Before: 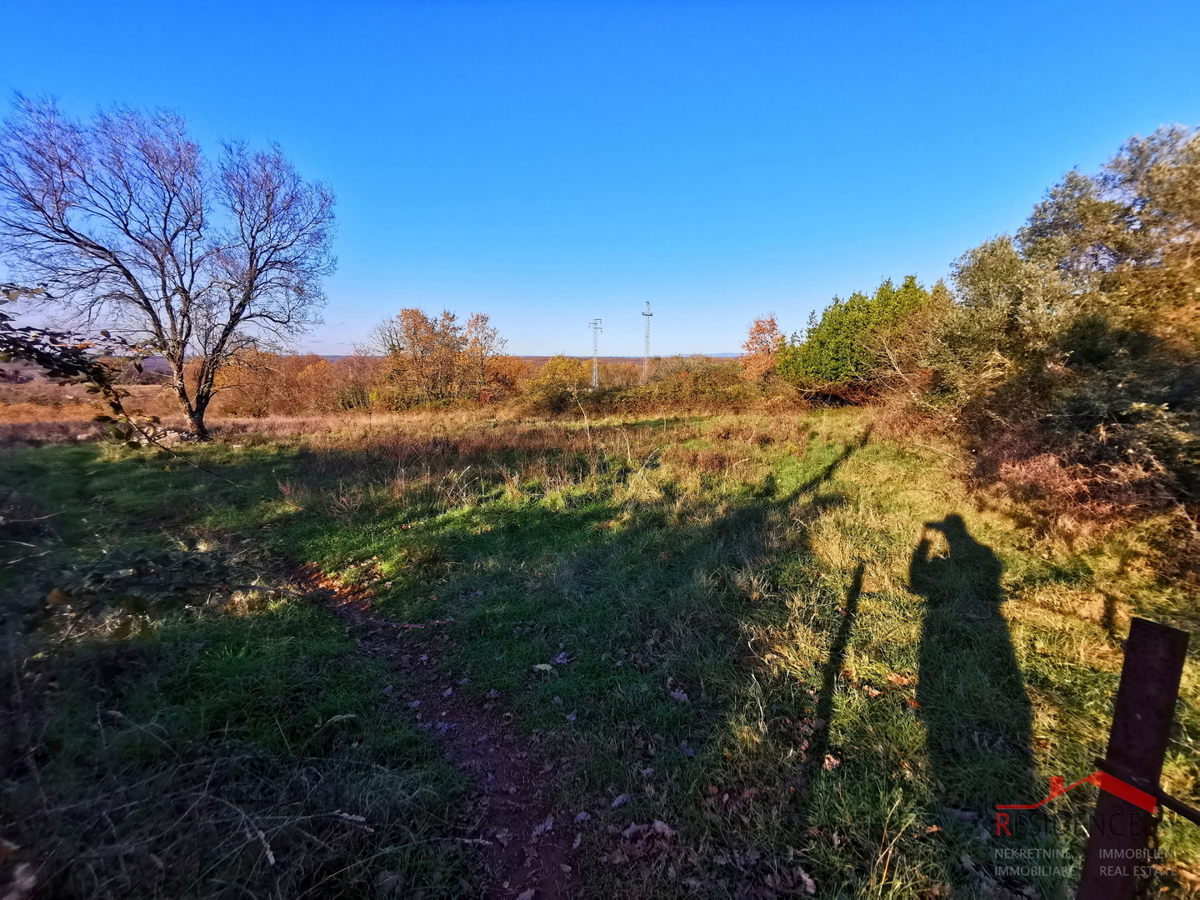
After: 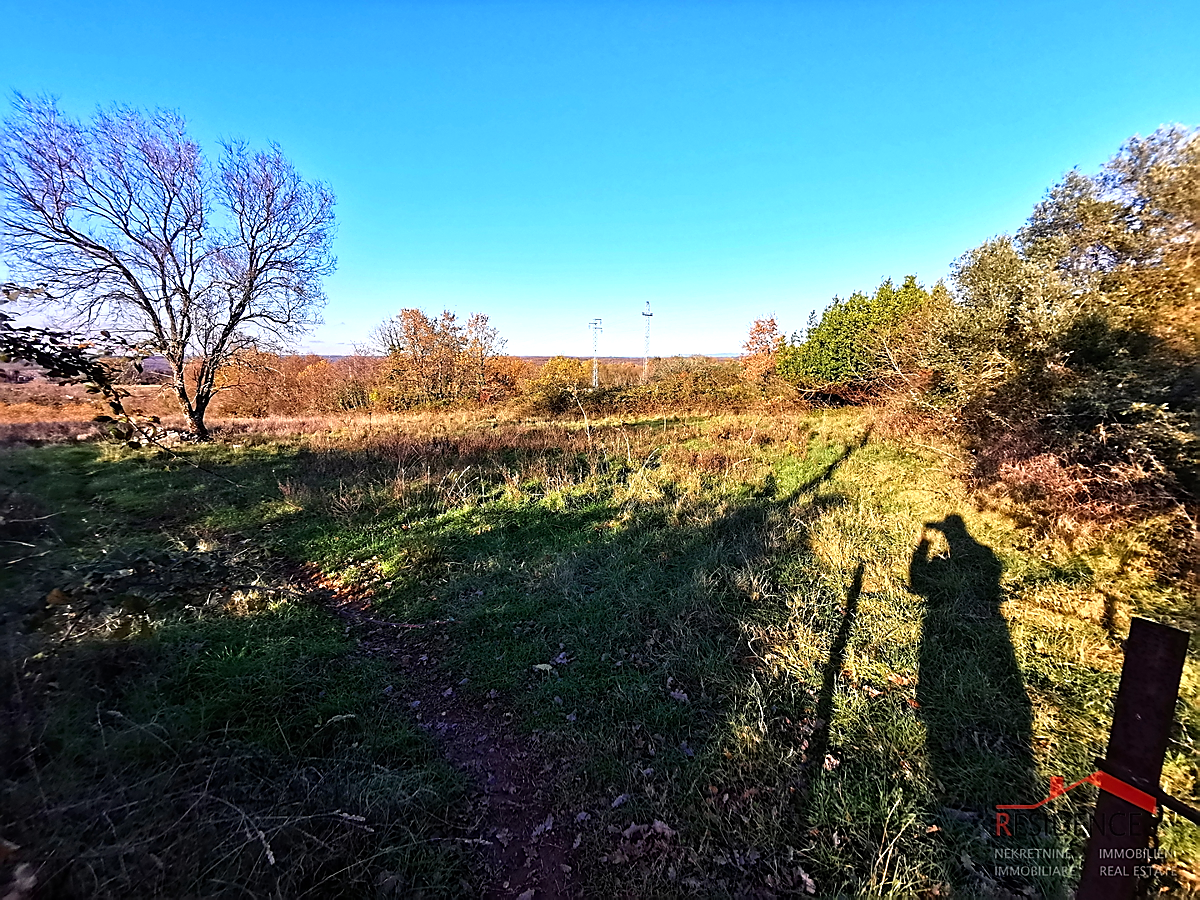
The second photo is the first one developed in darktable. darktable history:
sharpen: radius 1.396, amount 1.257, threshold 0.672
tone equalizer: -8 EV -0.761 EV, -7 EV -0.708 EV, -6 EV -0.639 EV, -5 EV -0.417 EV, -3 EV 0.401 EV, -2 EV 0.6 EV, -1 EV 0.674 EV, +0 EV 0.751 EV, mask exposure compensation -0.509 EV
